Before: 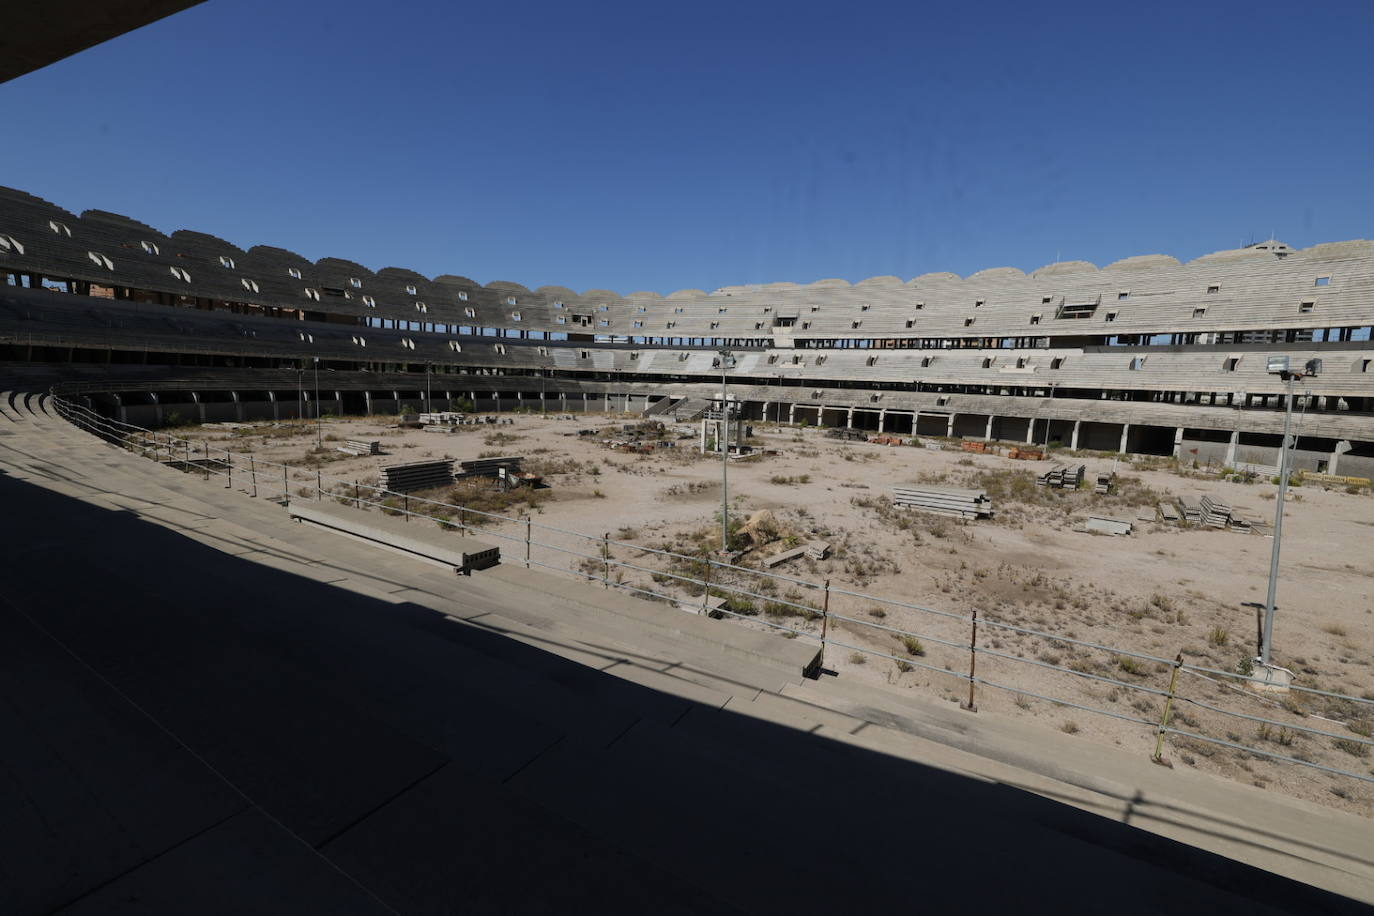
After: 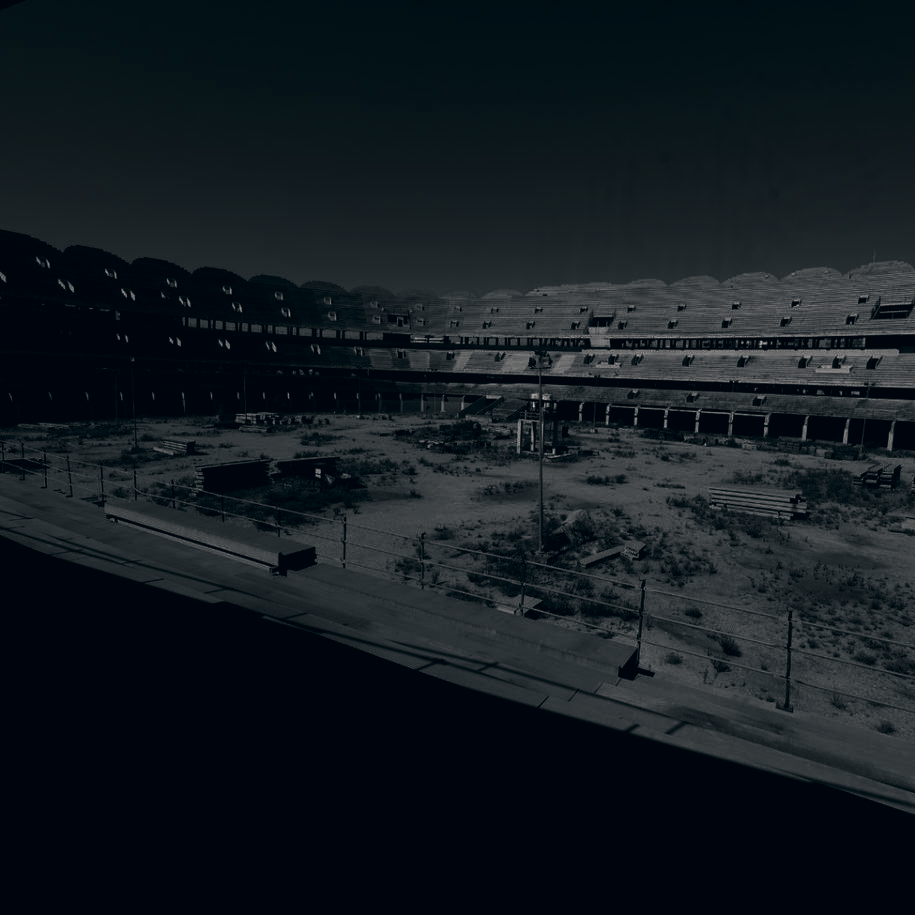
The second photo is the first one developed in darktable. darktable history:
contrast brightness saturation: contrast 0.02, brightness -1, saturation -1
crop and rotate: left 13.409%, right 19.924%
color correction: highlights a* 5.38, highlights b* 5.3, shadows a* -4.26, shadows b* -5.11
